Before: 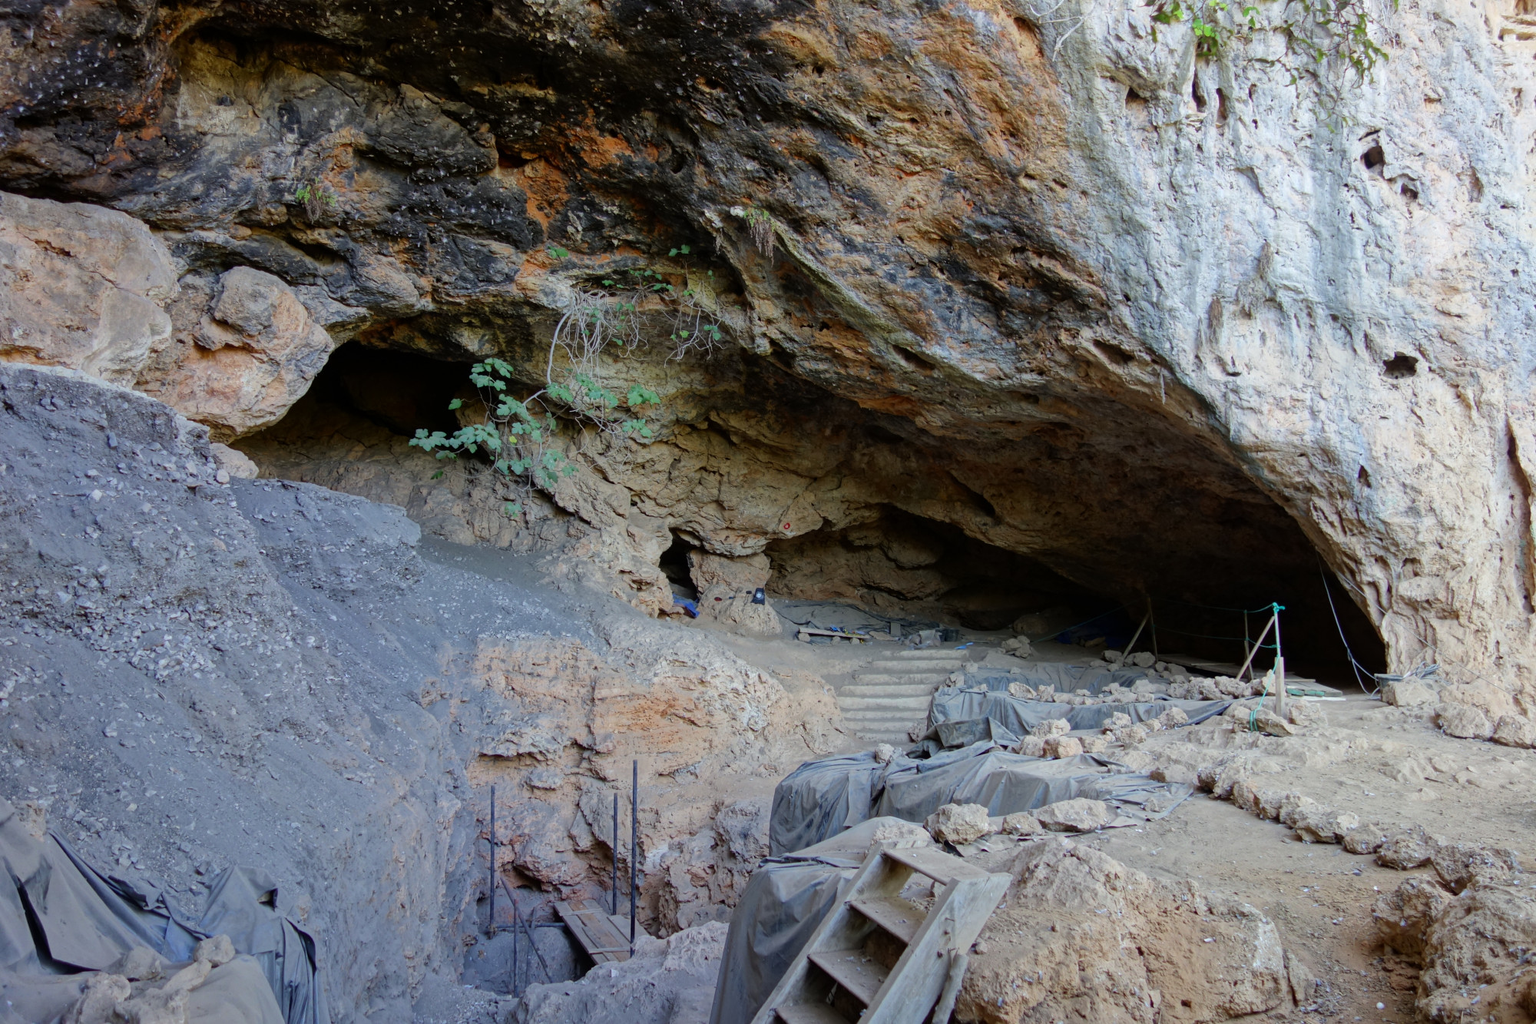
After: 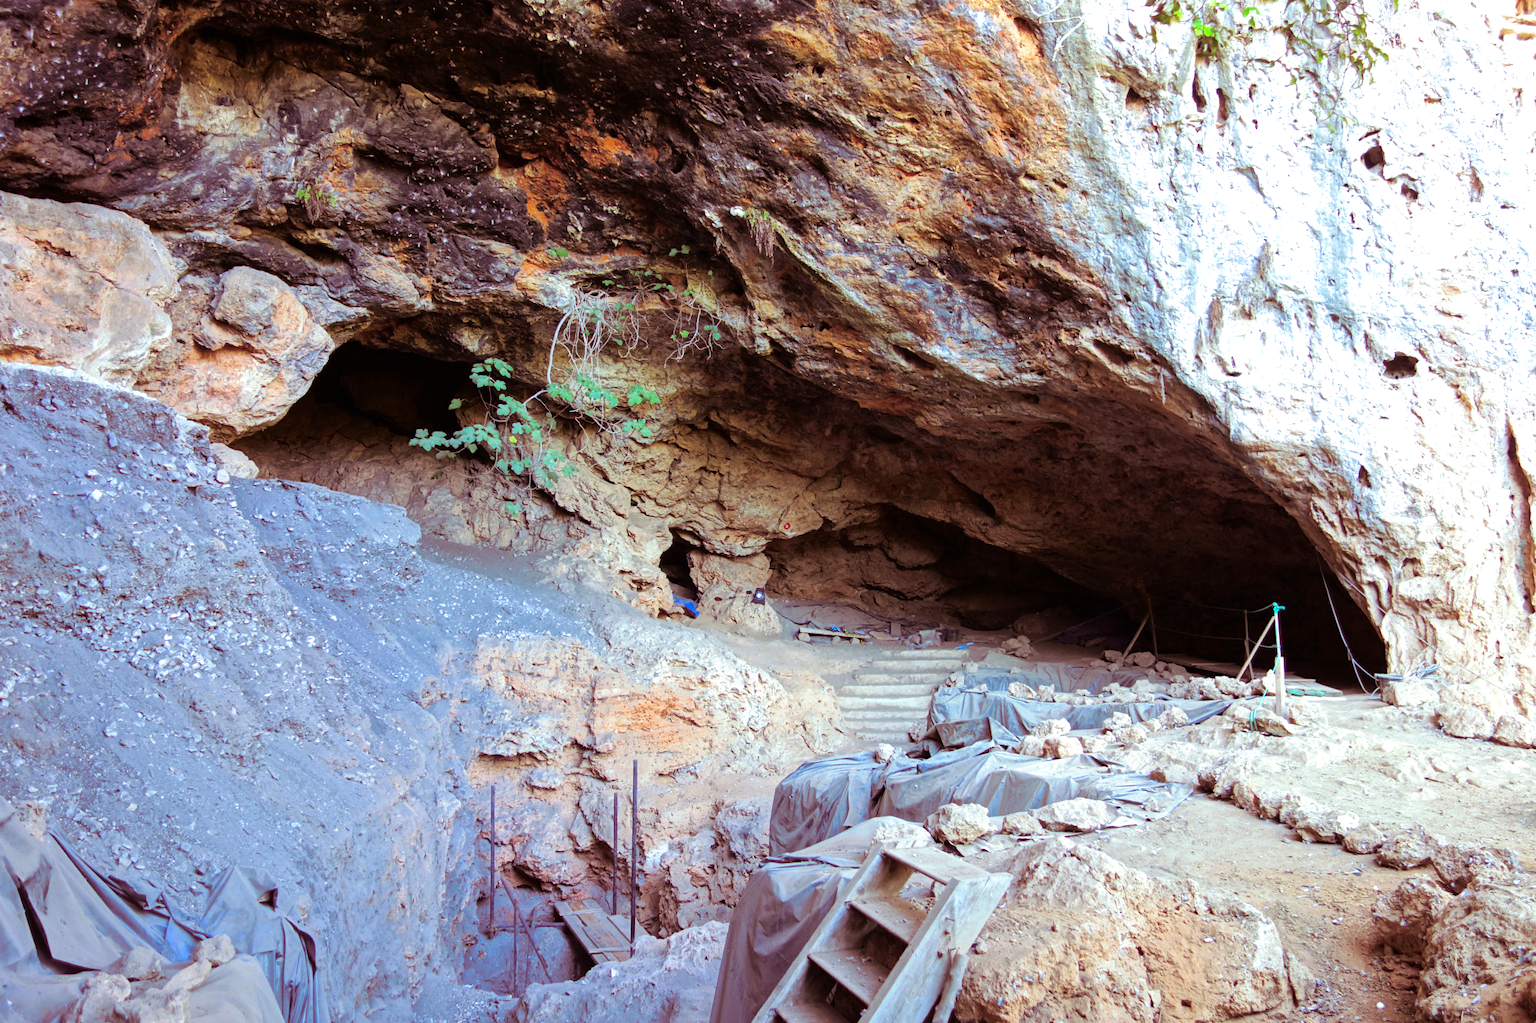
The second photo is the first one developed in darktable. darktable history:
contrast brightness saturation: brightness -0.02, saturation 0.35
exposure: black level correction 0, exposure 0.9 EV, compensate highlight preservation false
split-toning: highlights › hue 180°
